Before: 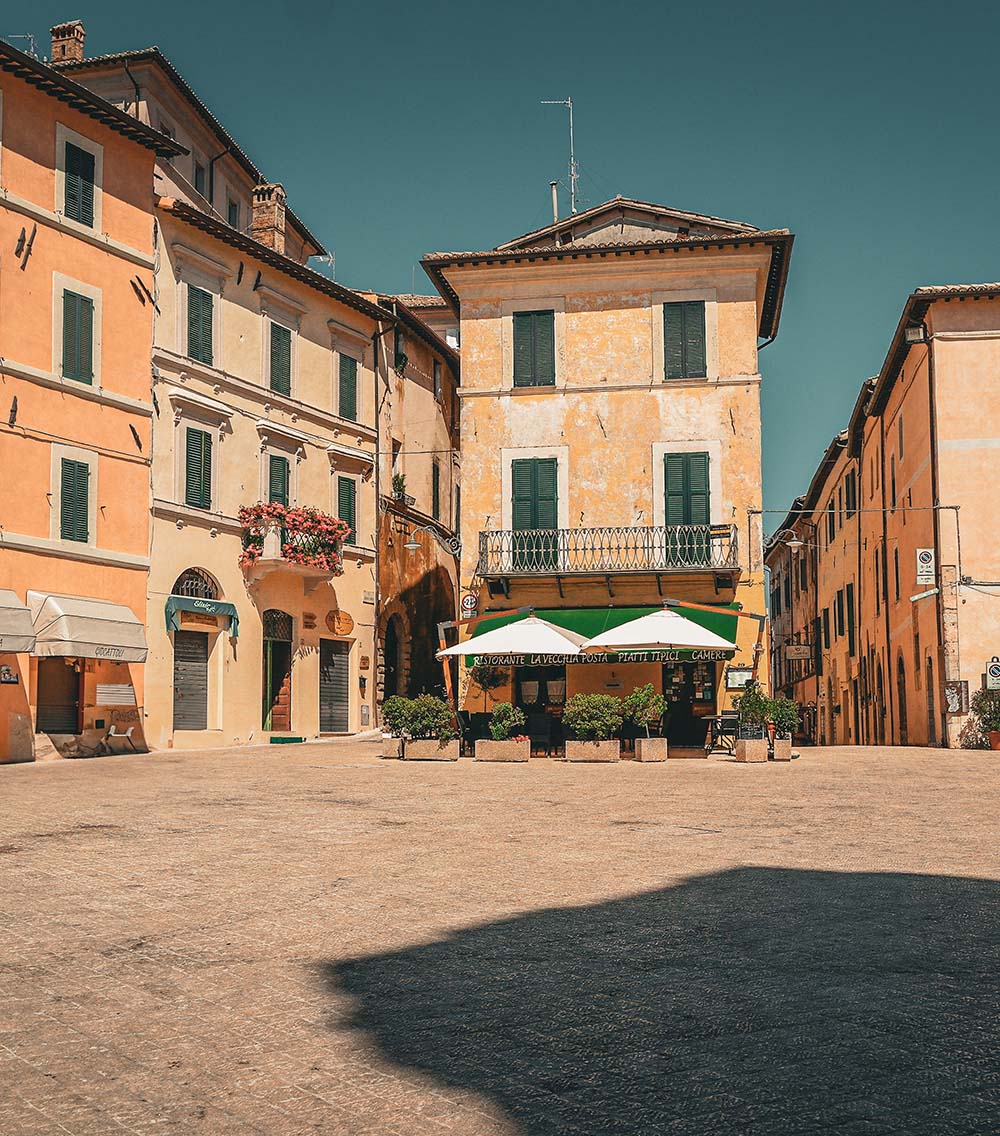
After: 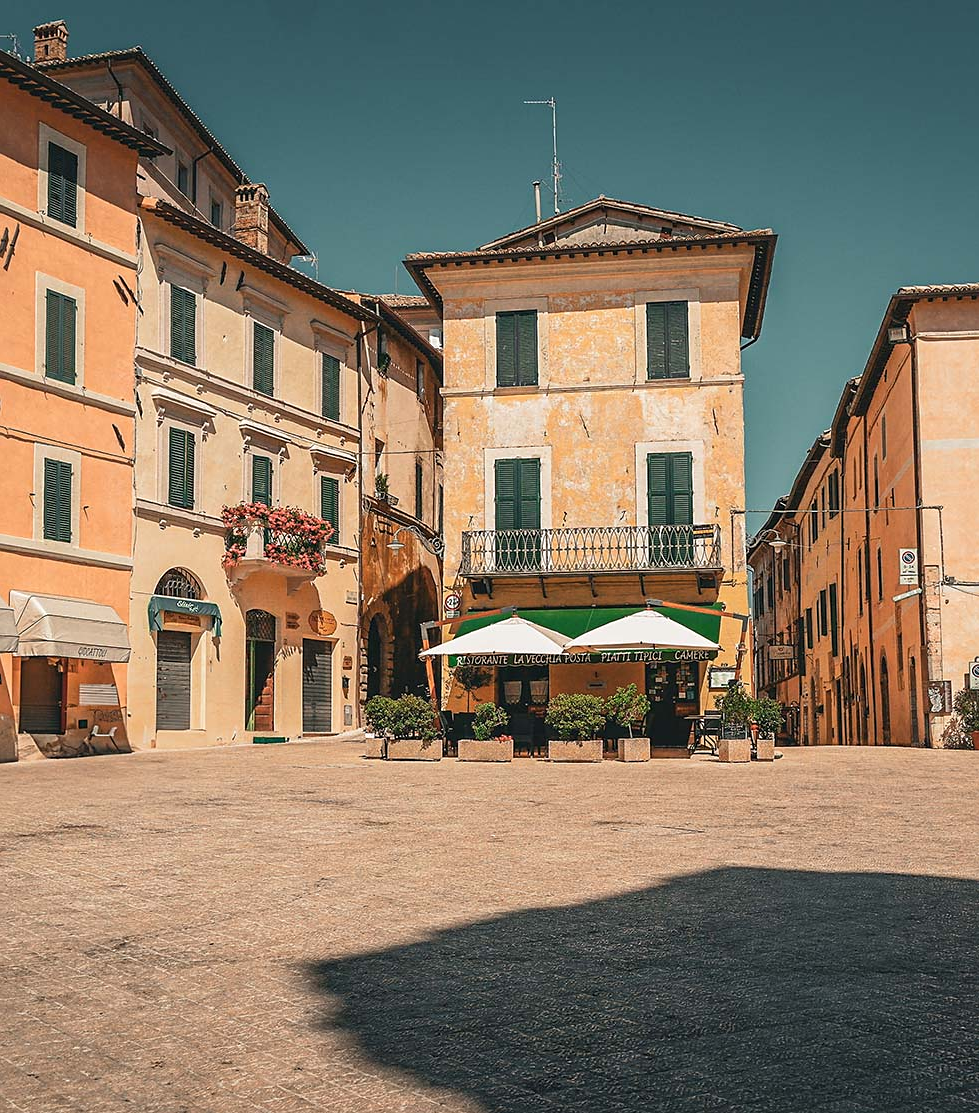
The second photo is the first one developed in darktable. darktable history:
sharpen: amount 0.2
crop: left 1.743%, right 0.268%, bottom 2.011%
